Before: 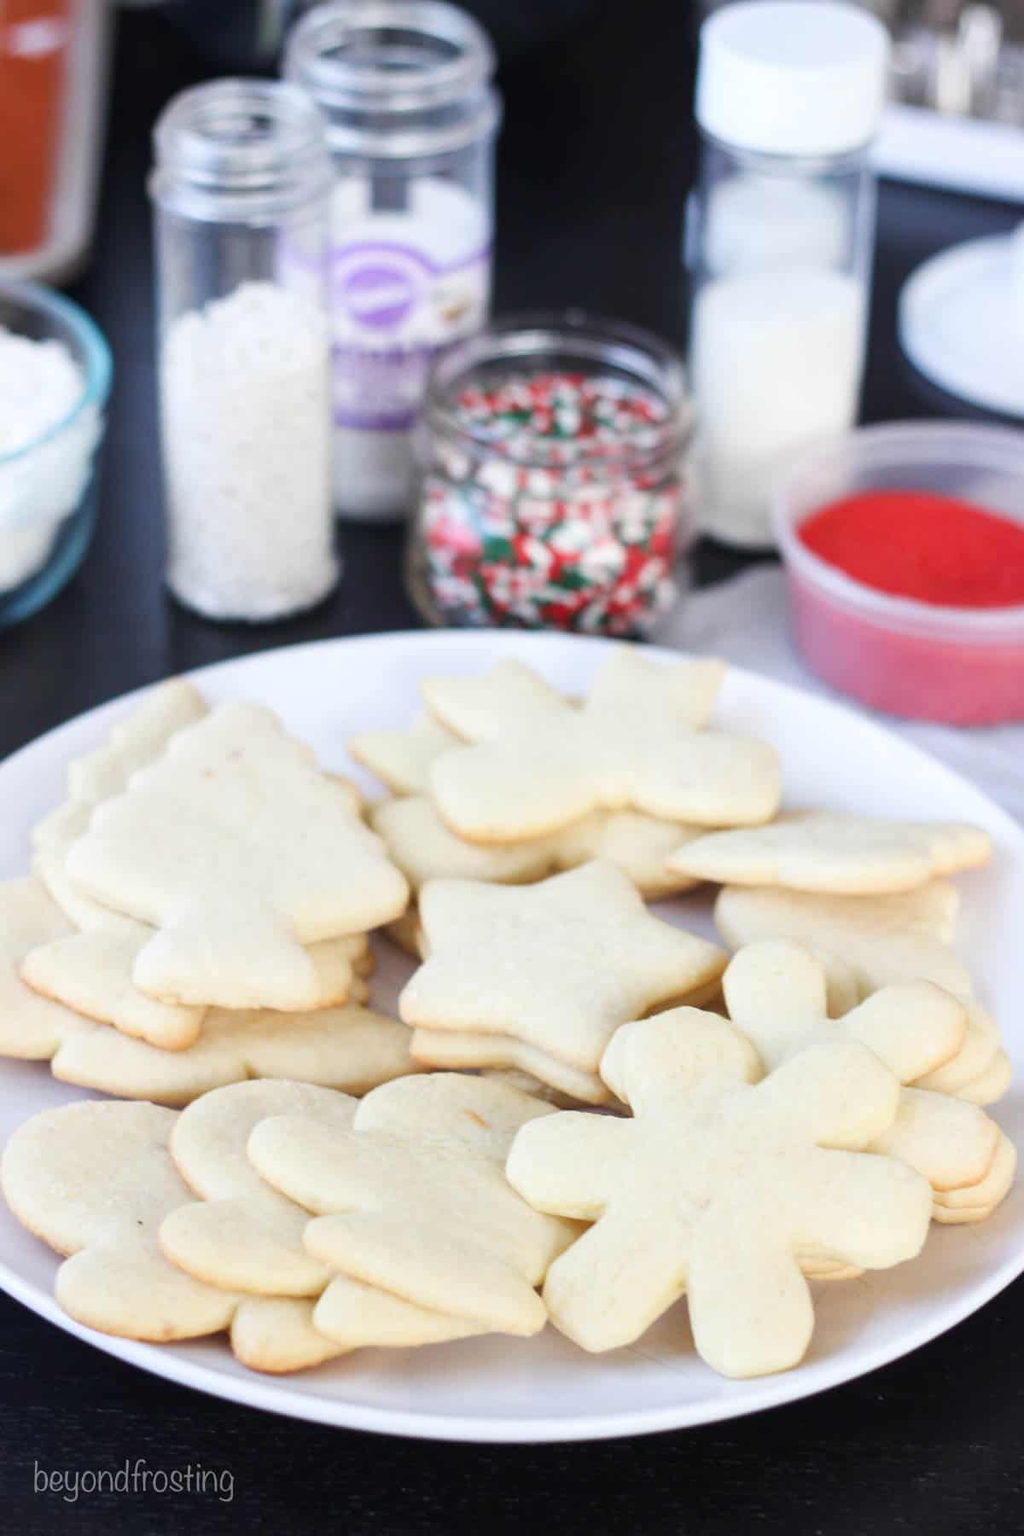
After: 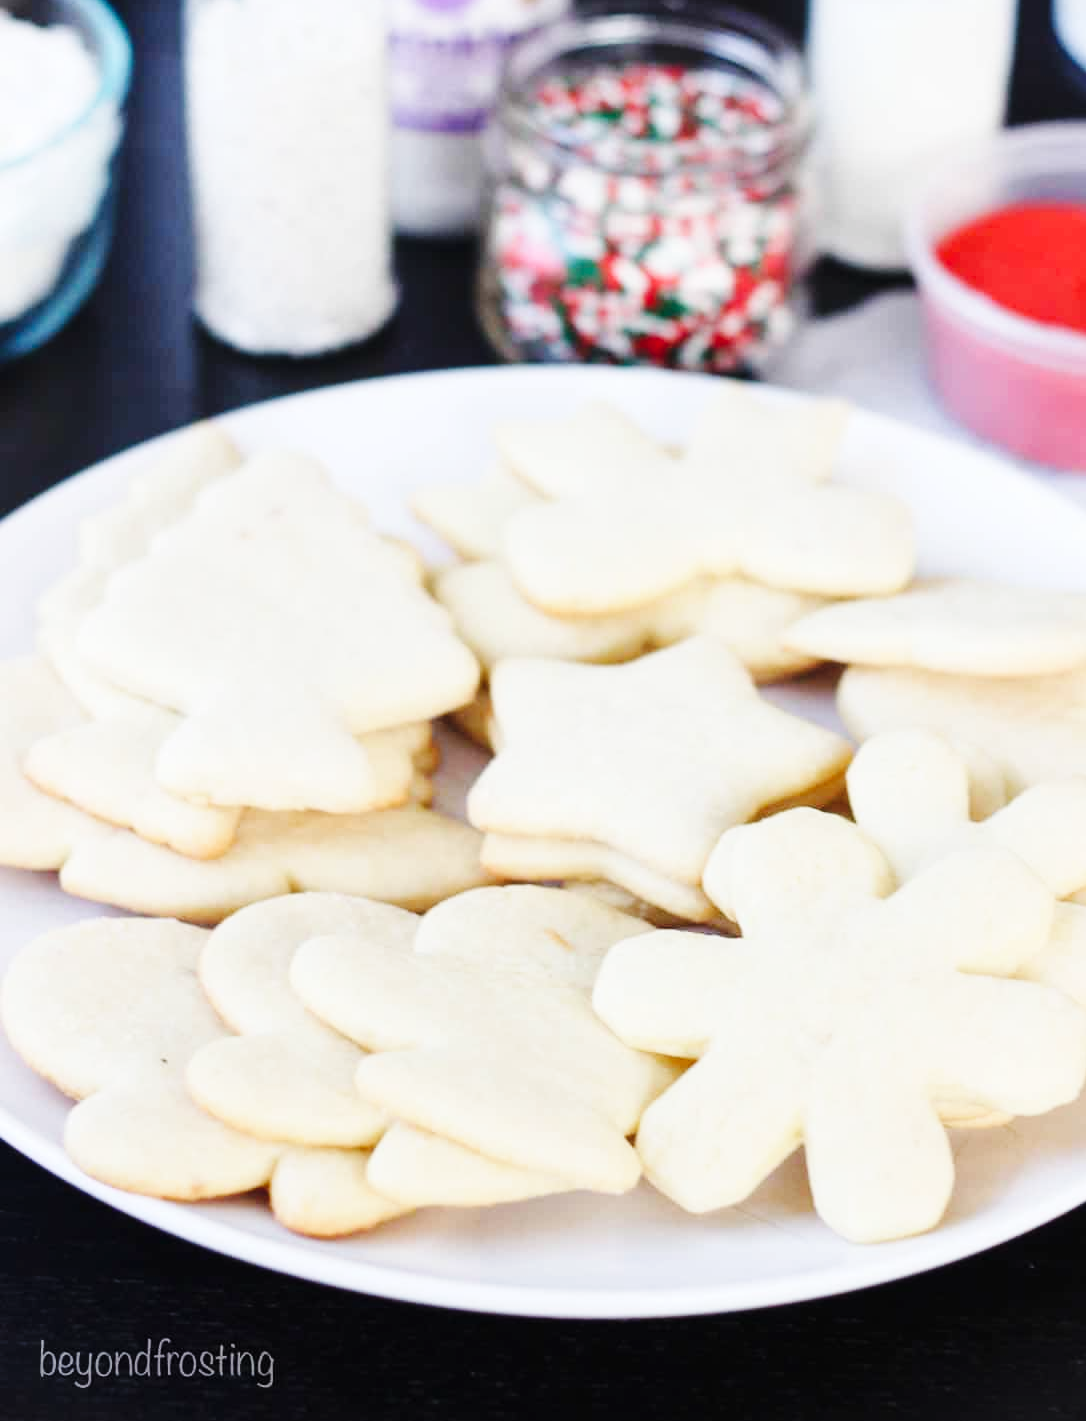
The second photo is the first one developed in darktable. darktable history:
contrast brightness saturation: saturation -0.047
base curve: curves: ch0 [(0, 0) (0.036, 0.025) (0.121, 0.166) (0.206, 0.329) (0.605, 0.79) (1, 1)], preserve colors none
crop: top 20.685%, right 9.423%, bottom 0.321%
